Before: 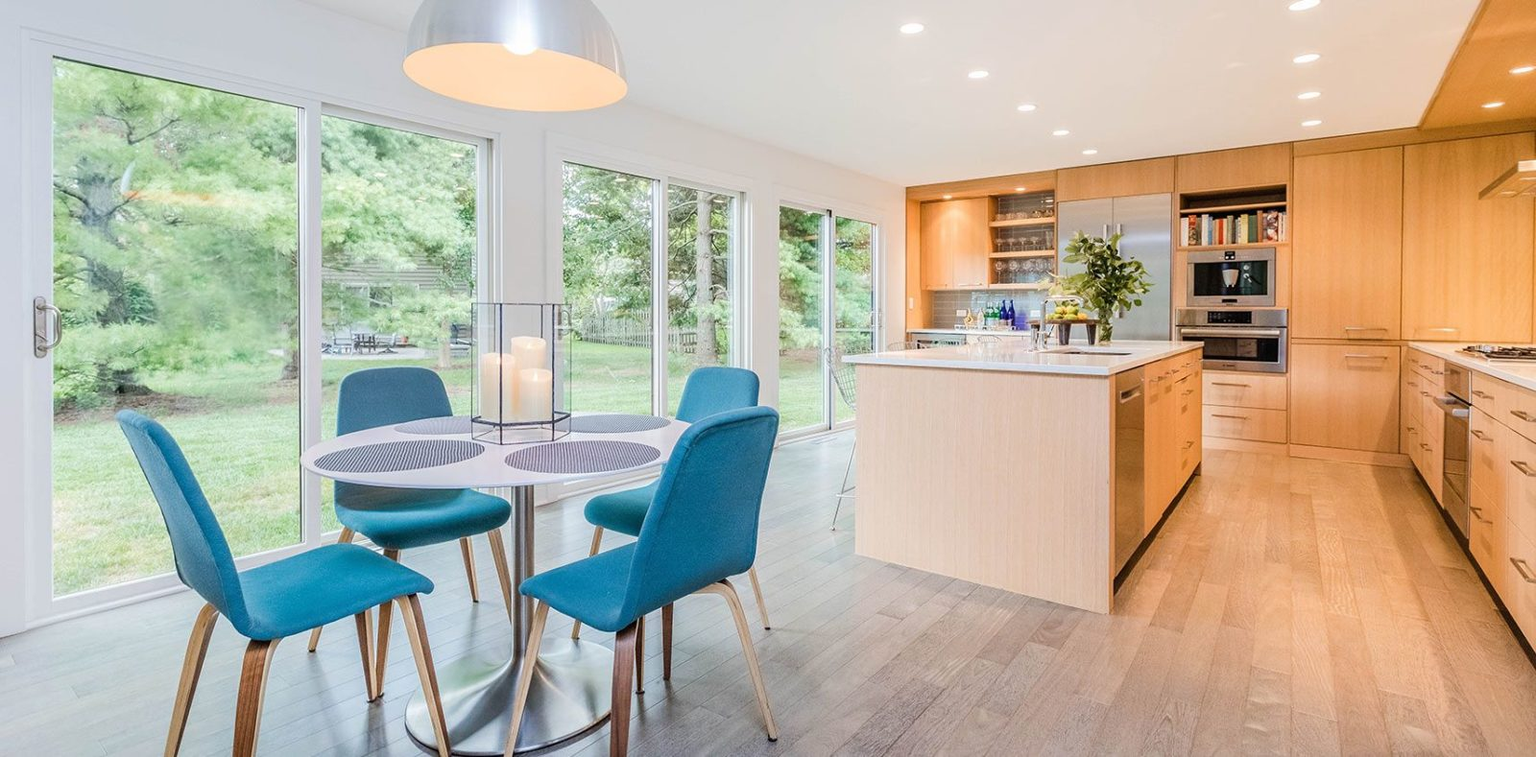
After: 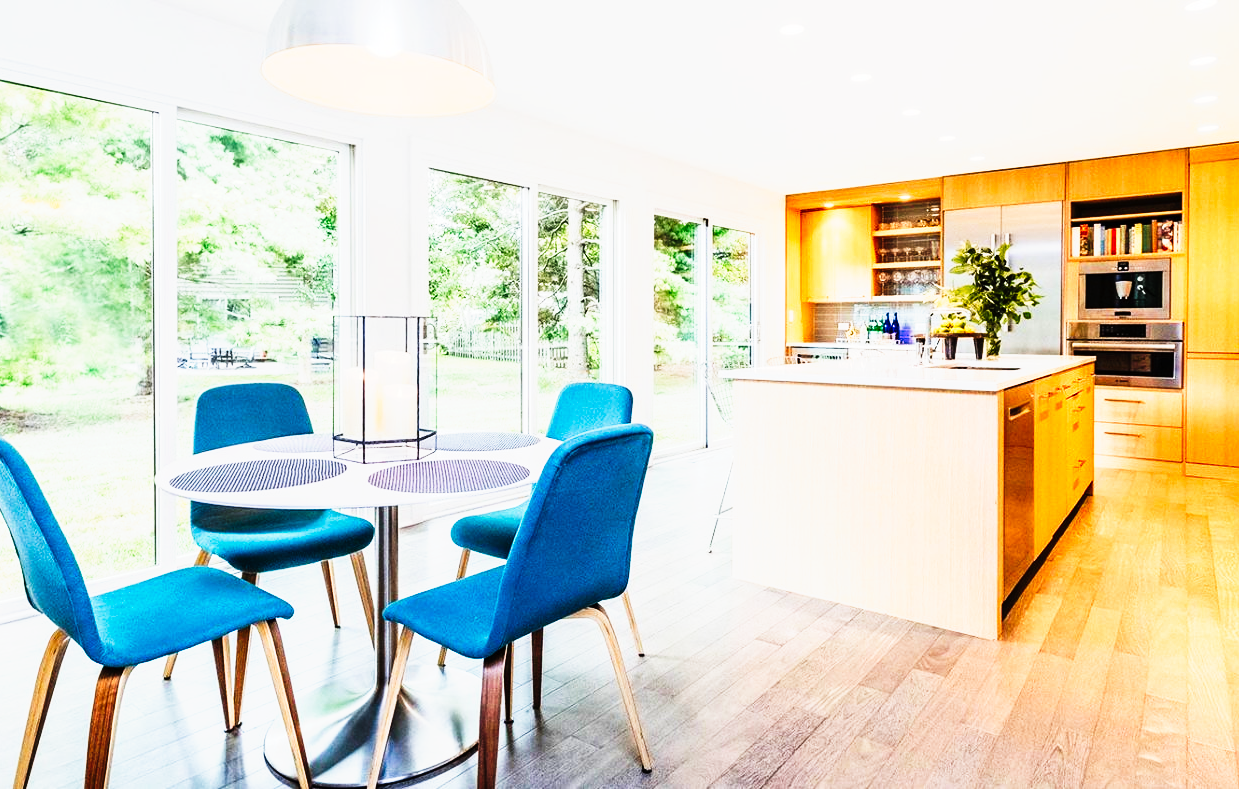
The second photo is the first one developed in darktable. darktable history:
crop: left 9.88%, right 12.664%
tone curve: curves: ch0 [(0, 0) (0.003, 0.001) (0.011, 0.005) (0.025, 0.01) (0.044, 0.016) (0.069, 0.019) (0.1, 0.024) (0.136, 0.03) (0.177, 0.045) (0.224, 0.071) (0.277, 0.122) (0.335, 0.202) (0.399, 0.326) (0.468, 0.471) (0.543, 0.638) (0.623, 0.798) (0.709, 0.913) (0.801, 0.97) (0.898, 0.983) (1, 1)], preserve colors none
